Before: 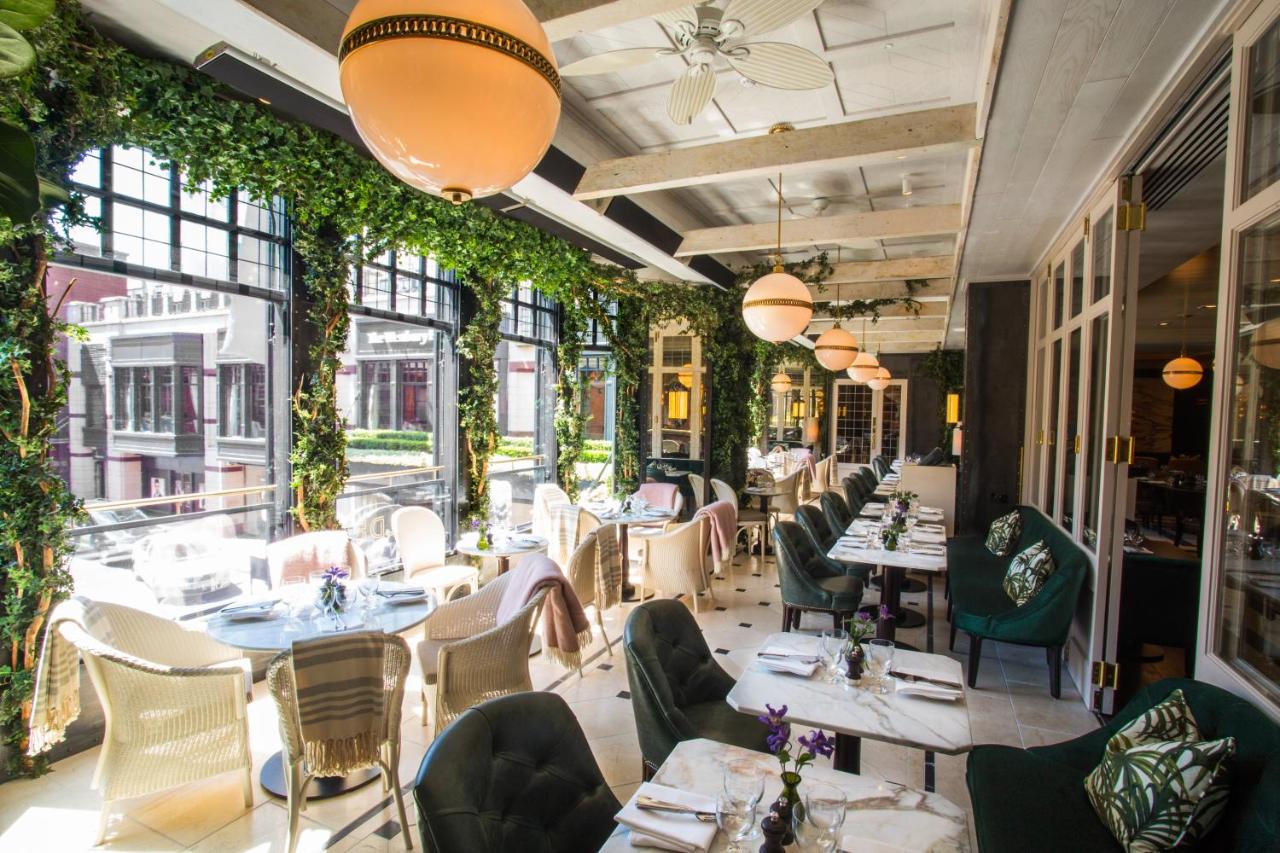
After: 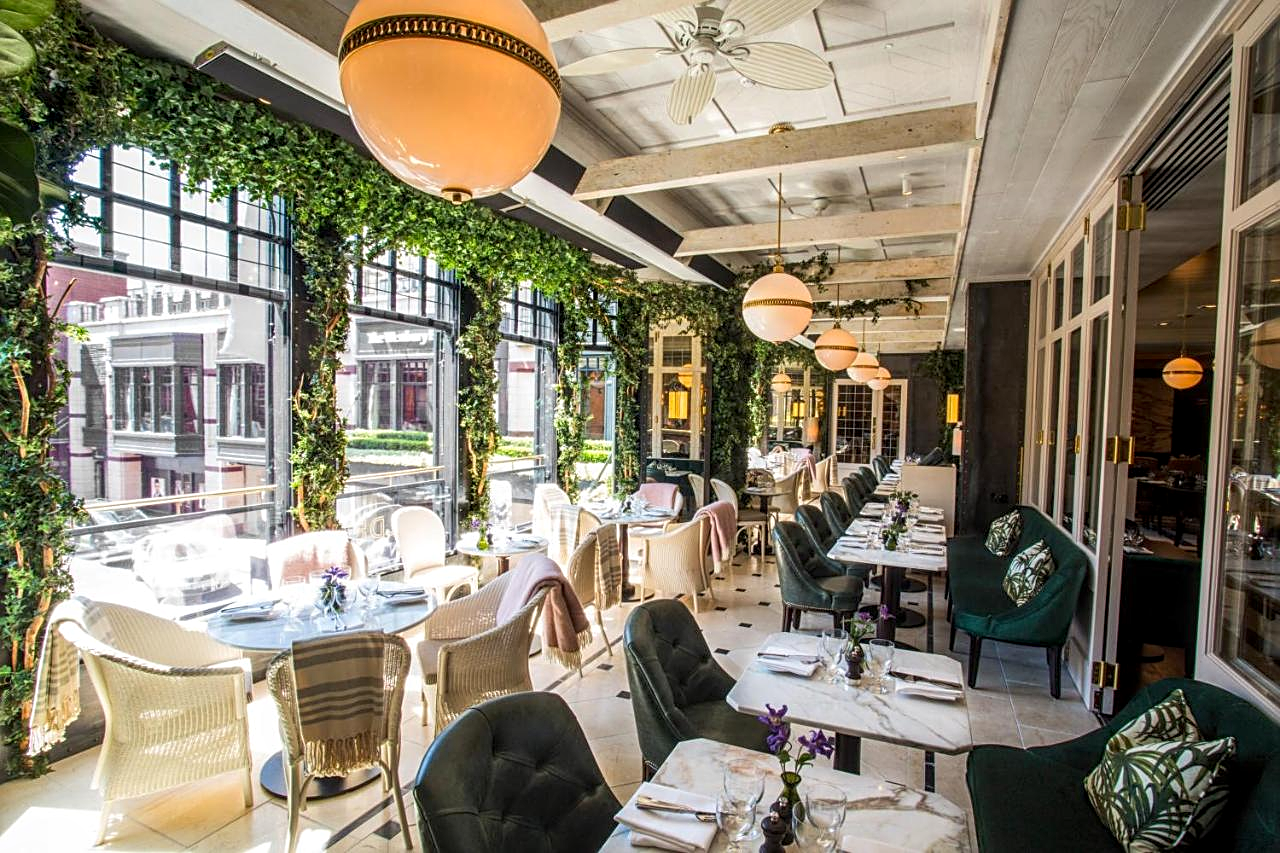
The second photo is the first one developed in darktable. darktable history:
sharpen: on, module defaults
exposure: black level correction 0.002, compensate highlight preservation false
local contrast: on, module defaults
base curve: curves: ch0 [(0, 0) (0.472, 0.508) (1, 1)]
